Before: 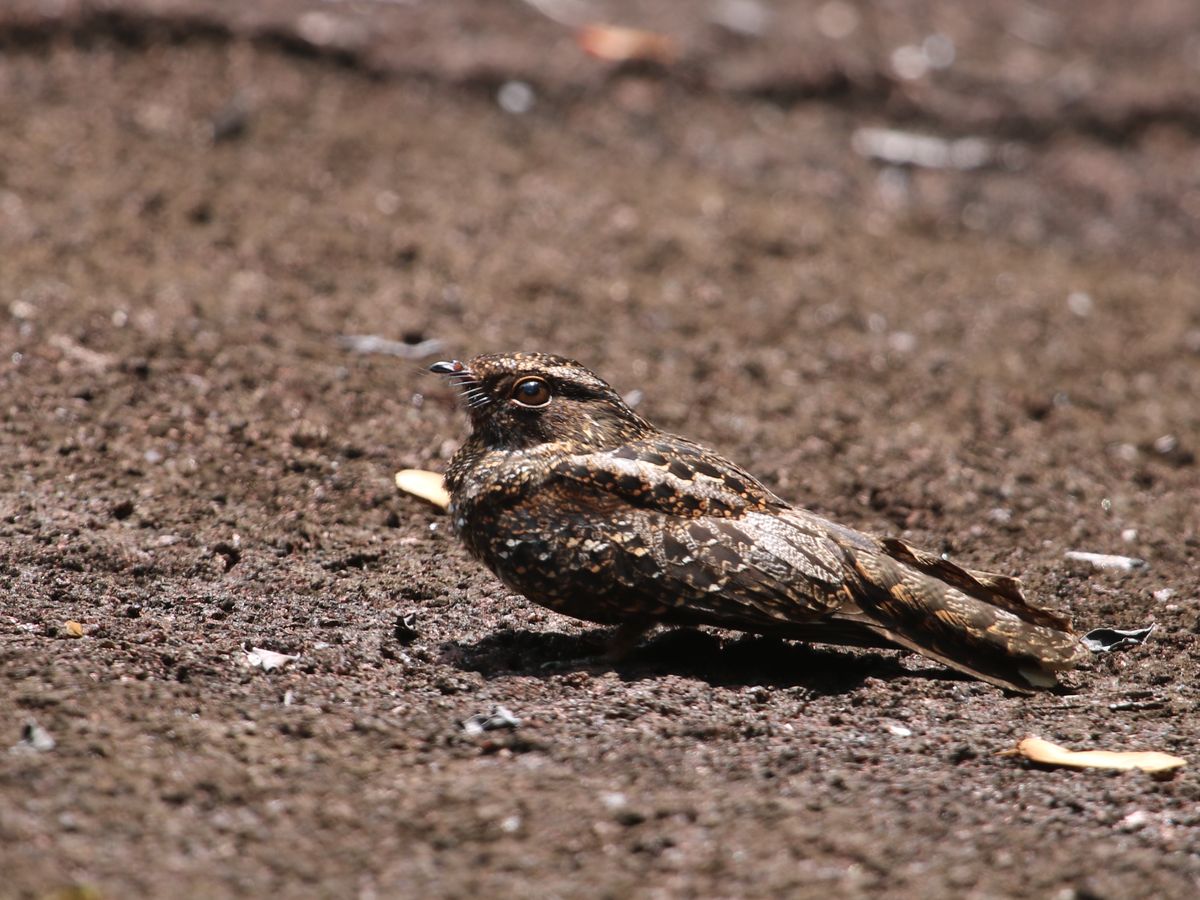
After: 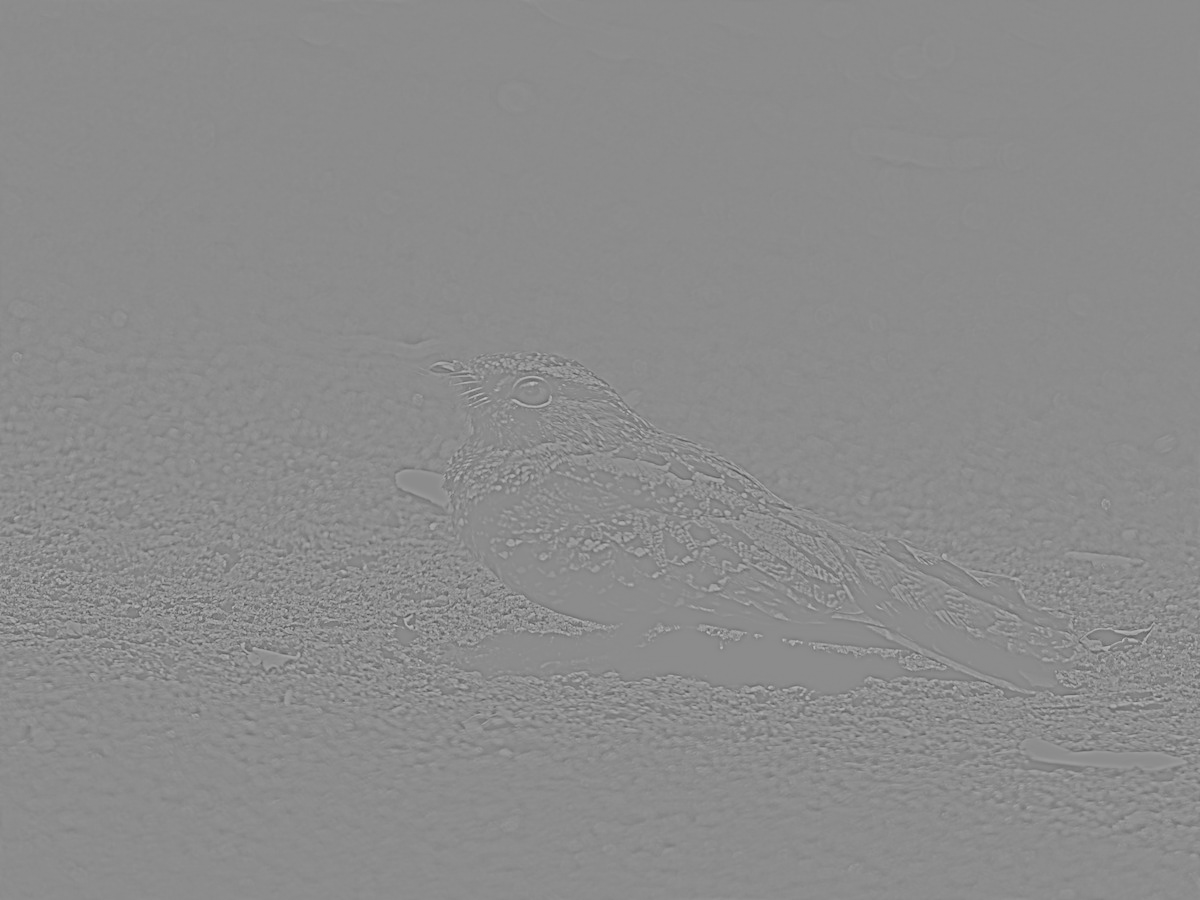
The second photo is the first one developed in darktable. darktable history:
base curve: curves: ch0 [(0, 0.024) (0.055, 0.065) (0.121, 0.166) (0.236, 0.319) (0.693, 0.726) (1, 1)], preserve colors none
highpass: sharpness 9.84%, contrast boost 9.94%
shadows and highlights: shadows 0, highlights 40
